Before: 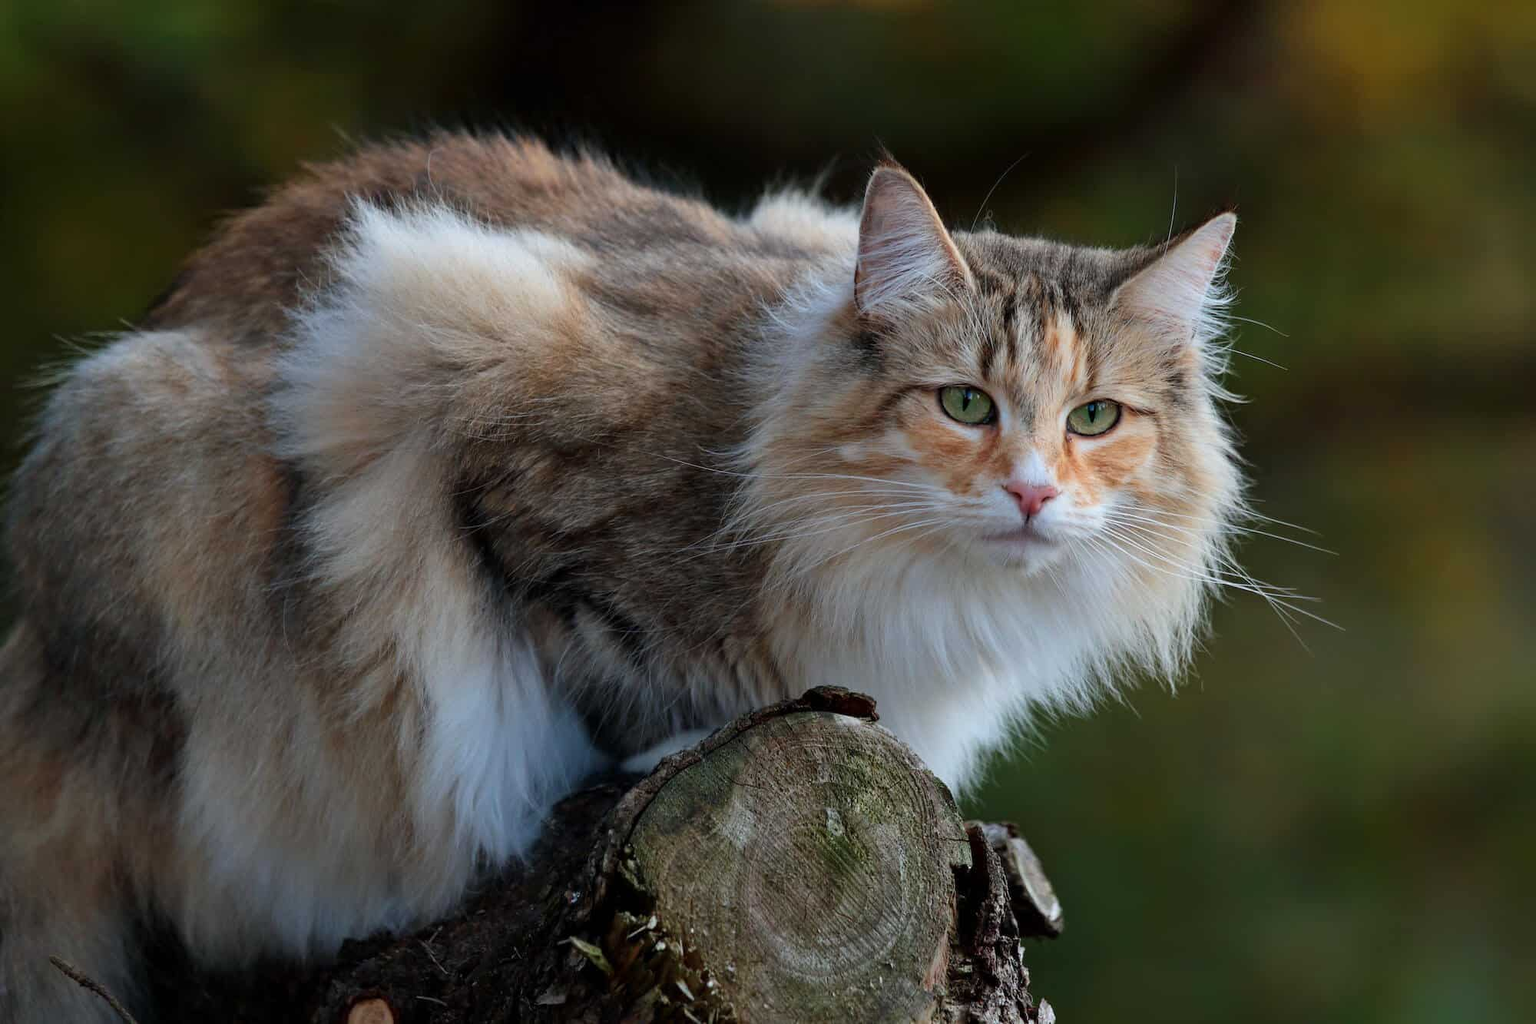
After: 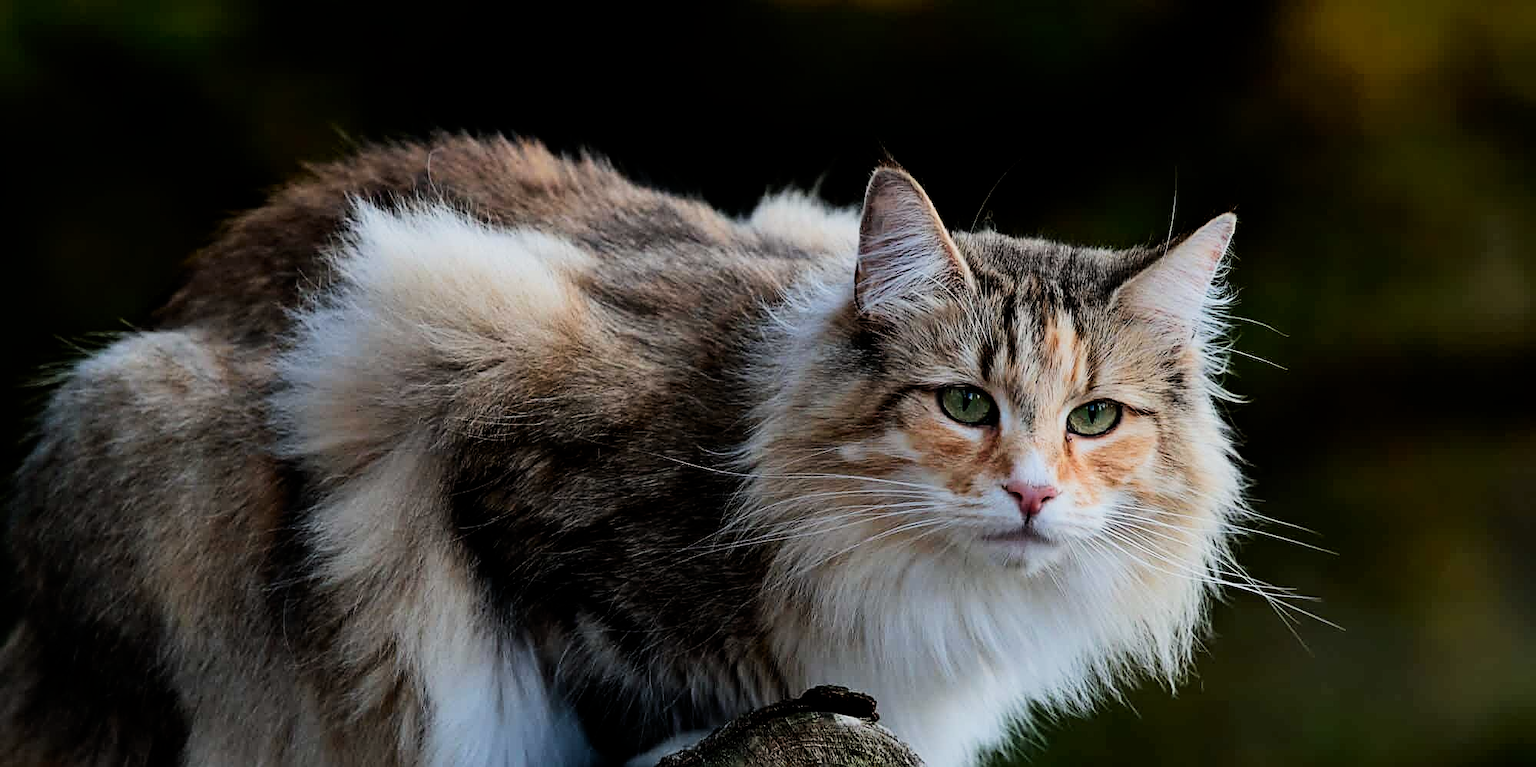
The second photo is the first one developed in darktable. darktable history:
exposure: black level correction 0, compensate exposure bias true, compensate highlight preservation false
sharpen: on, module defaults
crop: bottom 24.967%
filmic rgb: black relative exposure -5 EV, hardness 2.88, contrast 1.3, highlights saturation mix -30%
contrast brightness saturation: contrast 0.15, brightness -0.01, saturation 0.1
